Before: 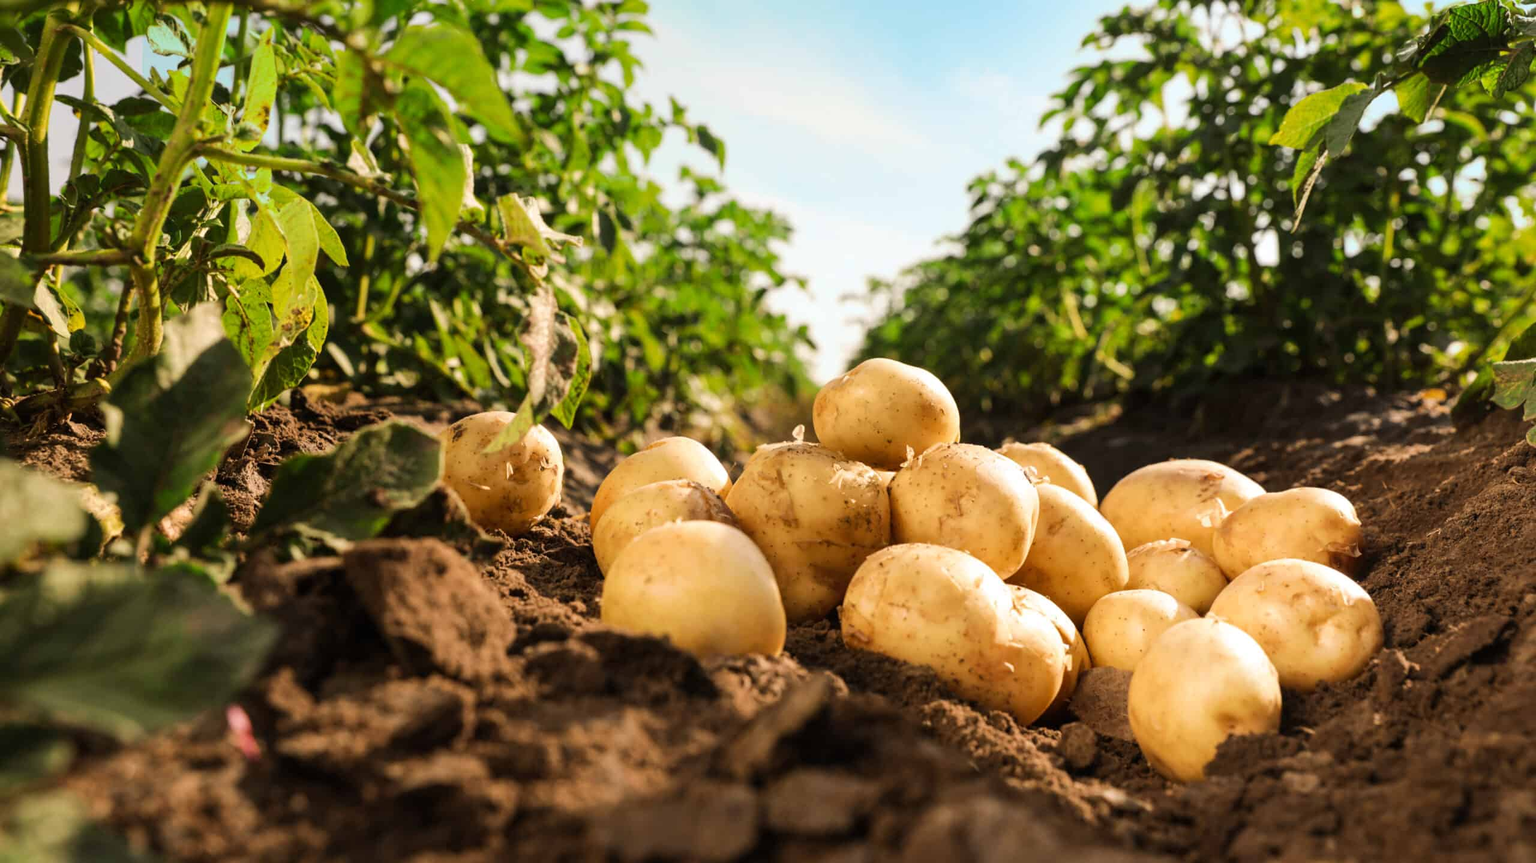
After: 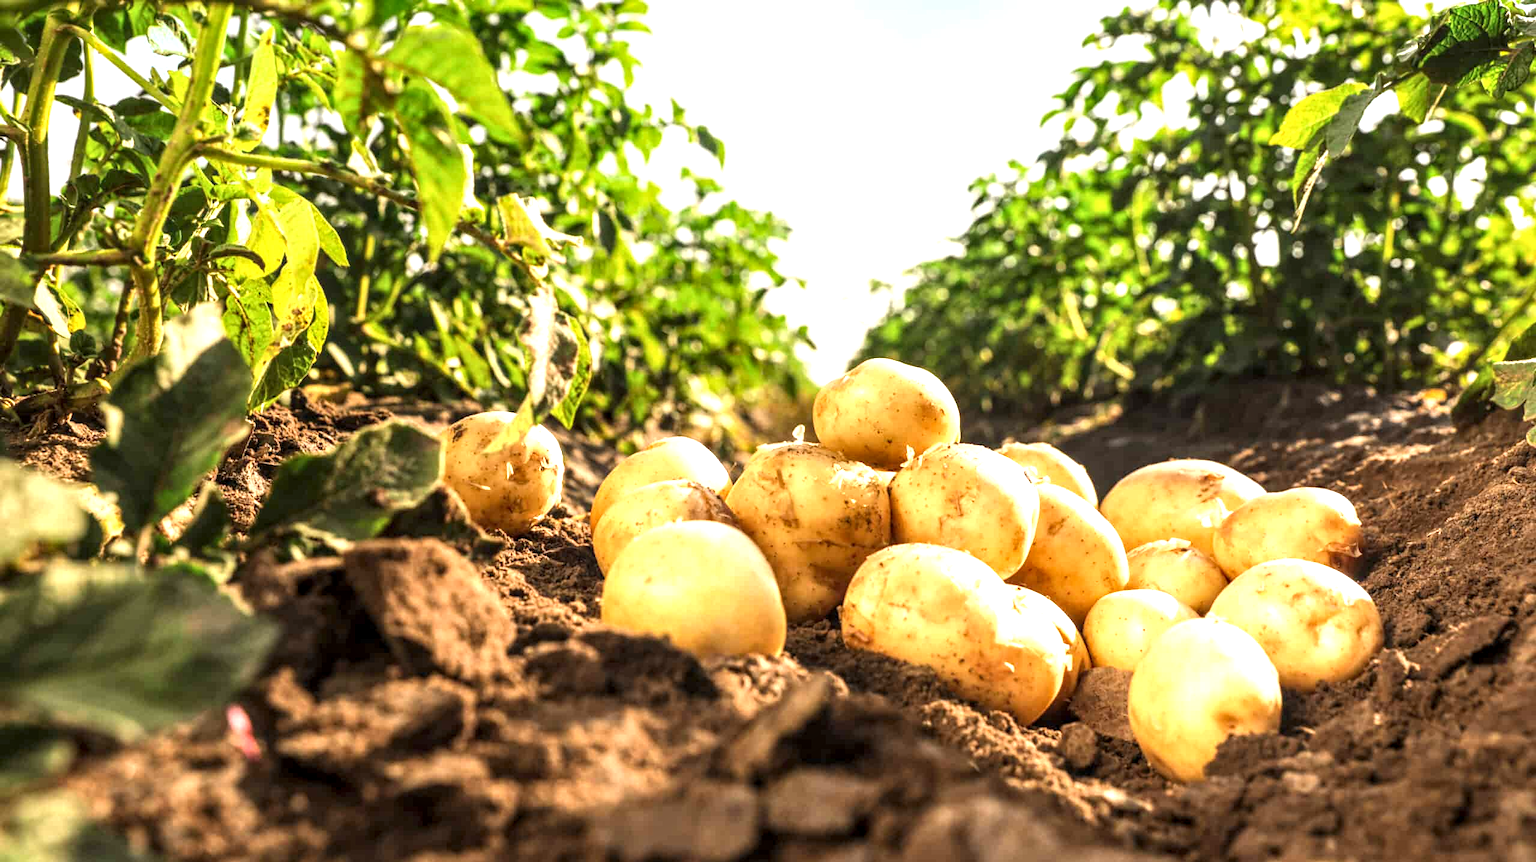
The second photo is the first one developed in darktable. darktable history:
exposure: black level correction 0, exposure 1 EV, compensate highlight preservation false
local contrast: detail 138%
